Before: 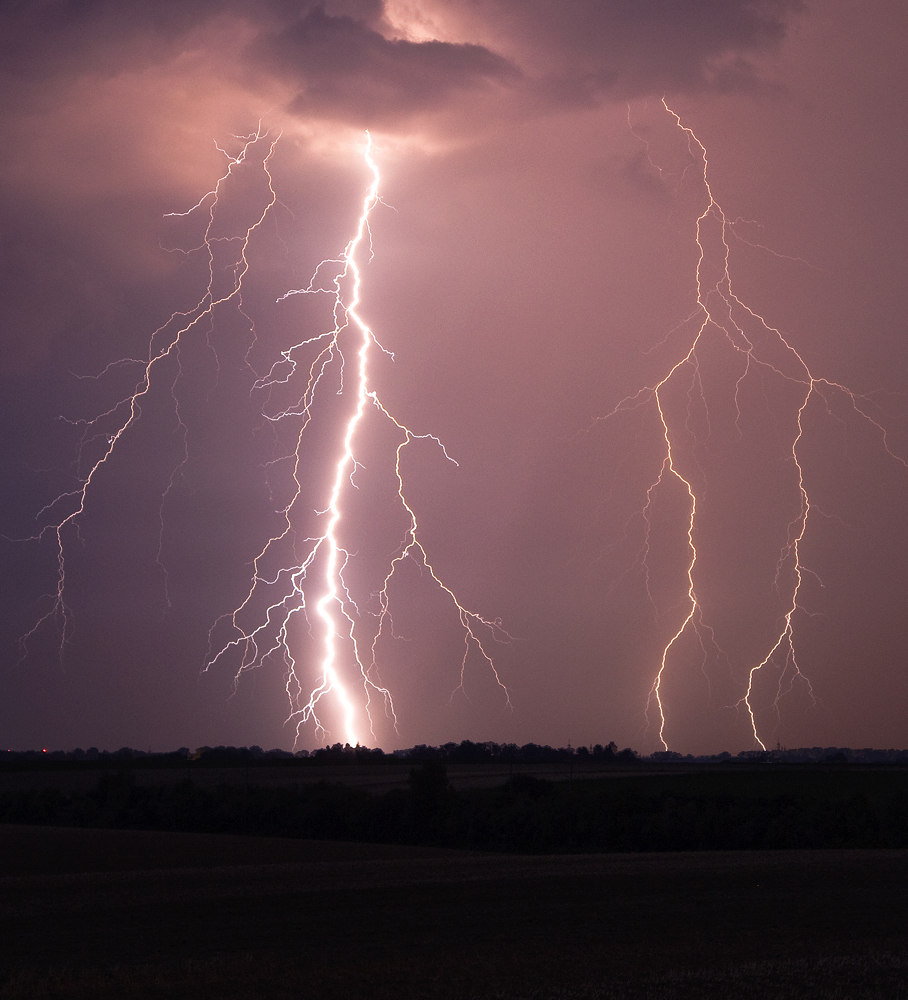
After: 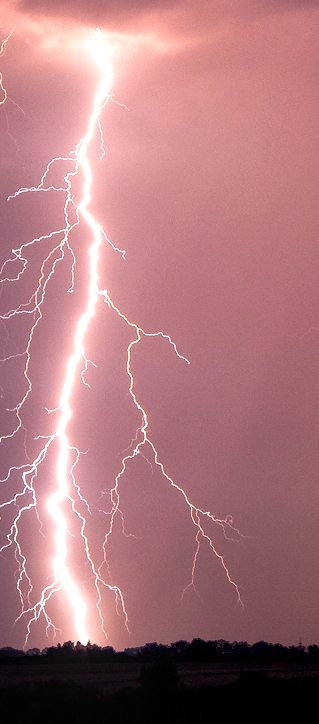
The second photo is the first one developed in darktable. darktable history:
local contrast: on, module defaults
exposure: exposure 0.202 EV, compensate exposure bias true, compensate highlight preservation false
crop and rotate: left 29.732%, top 10.216%, right 35.061%, bottom 17.288%
